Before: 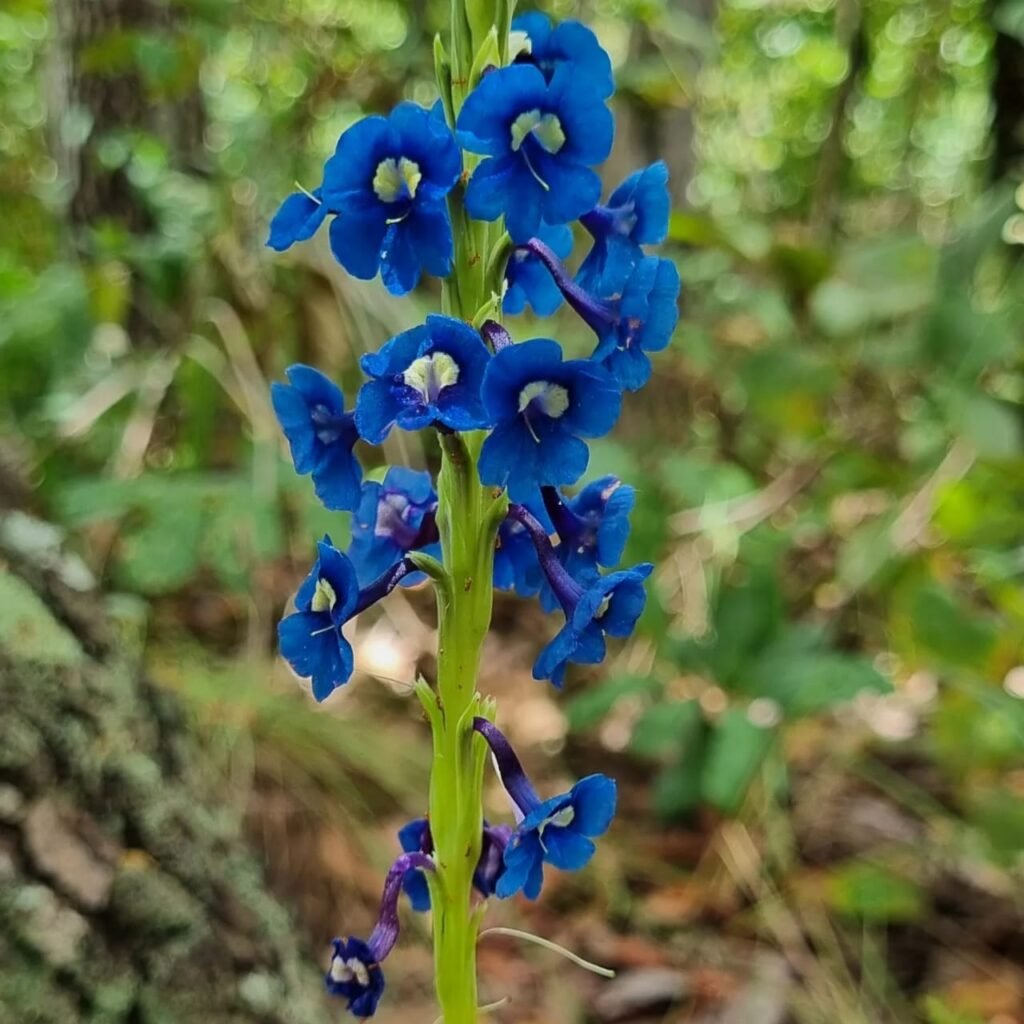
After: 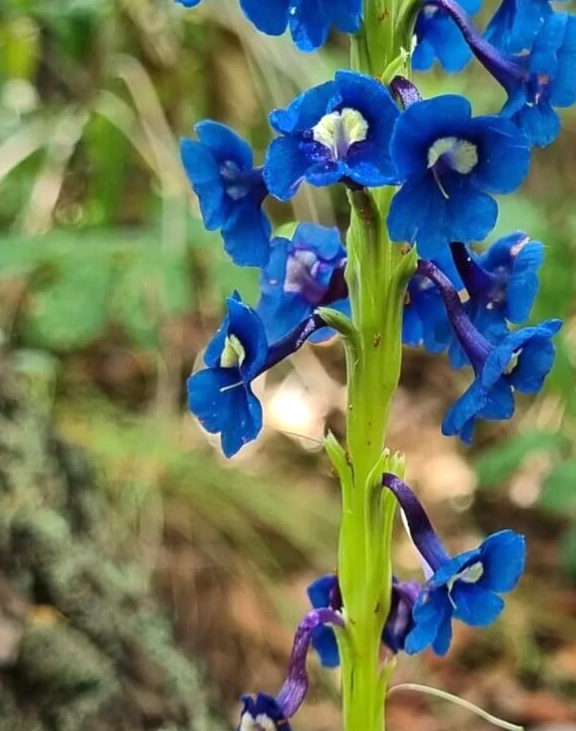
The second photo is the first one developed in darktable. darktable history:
exposure: black level correction 0, exposure 0.5 EV, compensate exposure bias true, compensate highlight preservation false
crop: left 8.966%, top 23.852%, right 34.699%, bottom 4.703%
